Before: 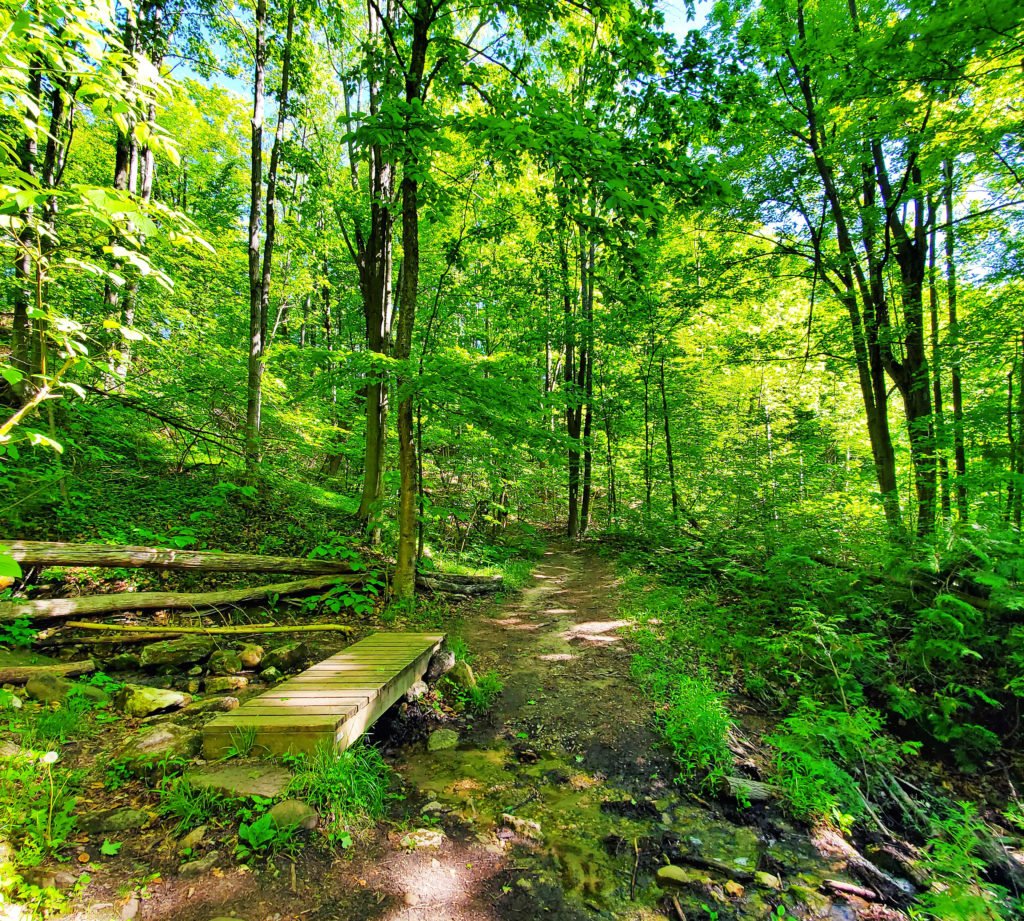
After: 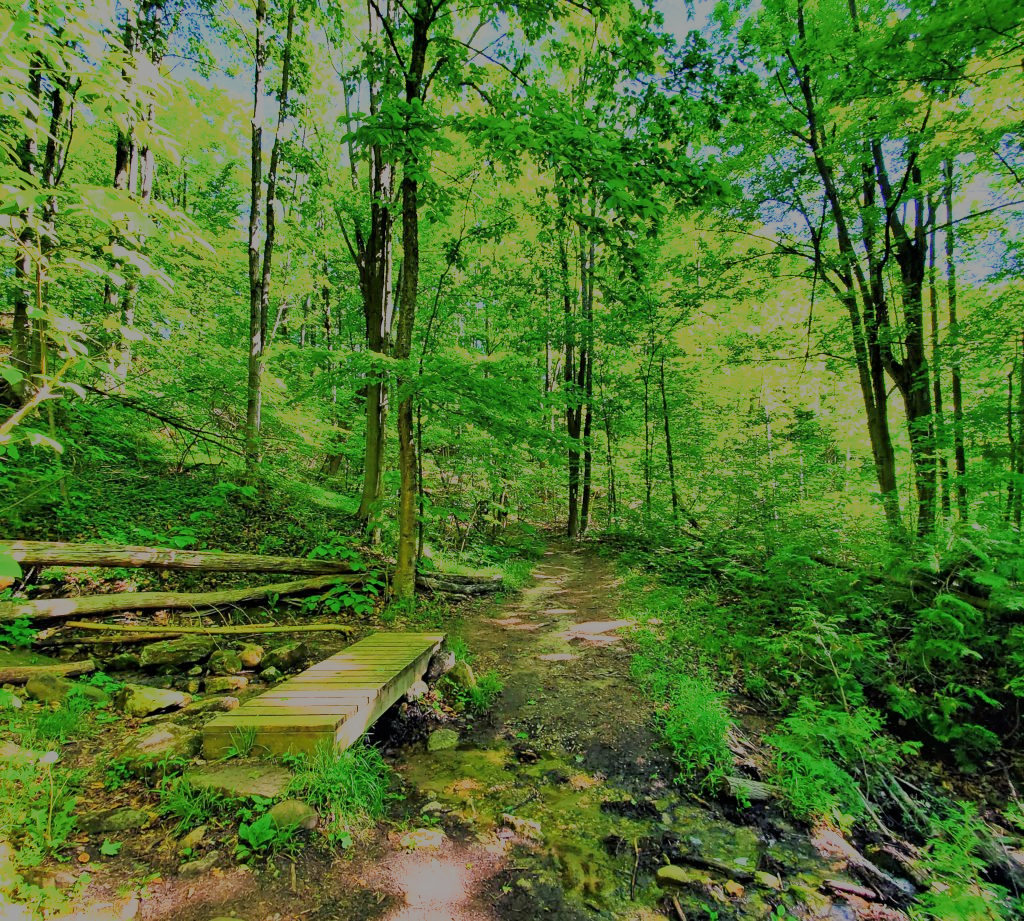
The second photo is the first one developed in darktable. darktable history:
filmic rgb: black relative exposure -13.02 EV, white relative exposure 4.02 EV, target white luminance 85.03%, hardness 6.31, latitude 42.1%, contrast 0.856, shadows ↔ highlights balance 8.47%
